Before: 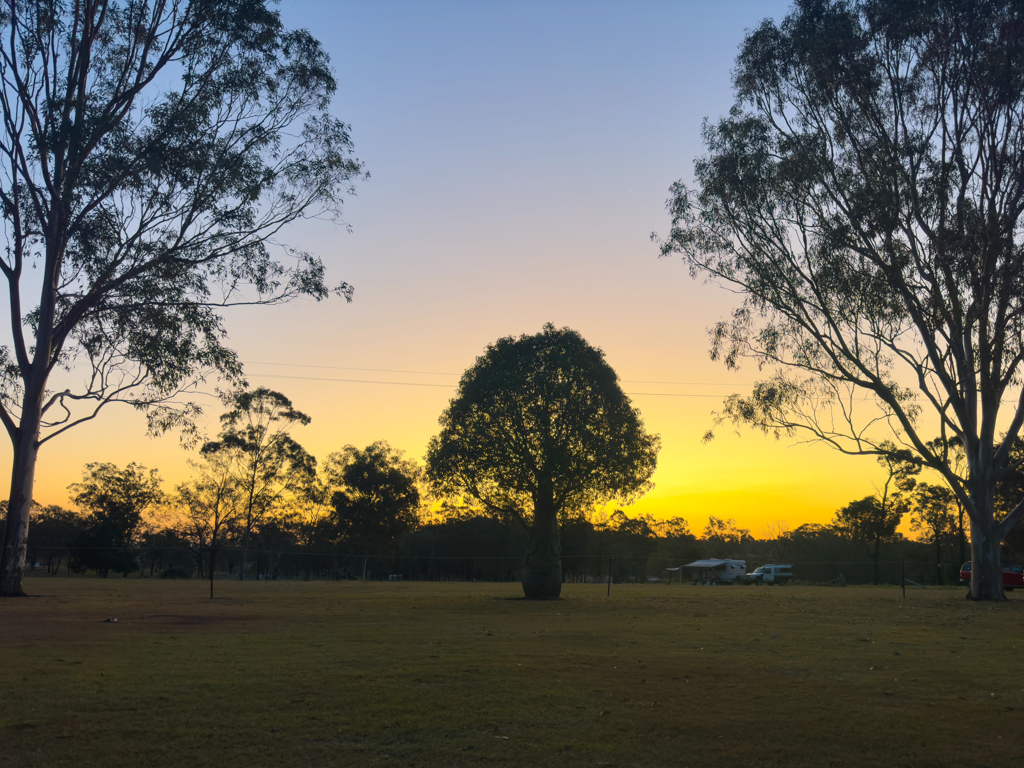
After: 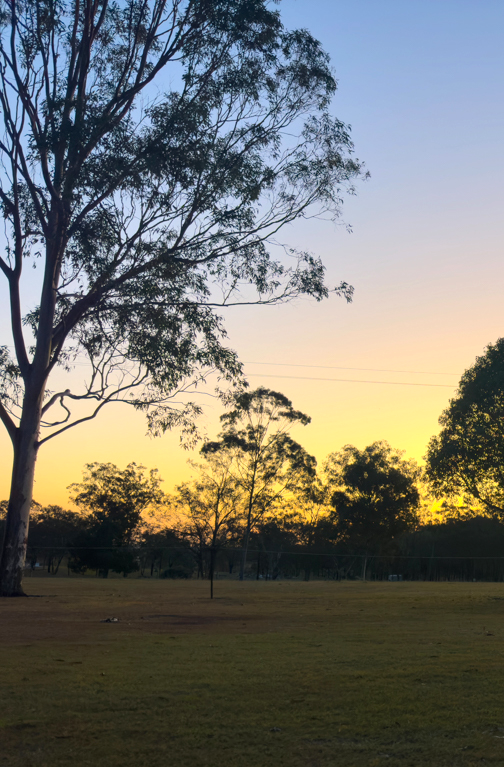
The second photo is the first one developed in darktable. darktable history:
exposure: black level correction 0.002, exposure 0.299 EV, compensate exposure bias true, compensate highlight preservation false
crop and rotate: left 0.046%, top 0%, right 50.708%
